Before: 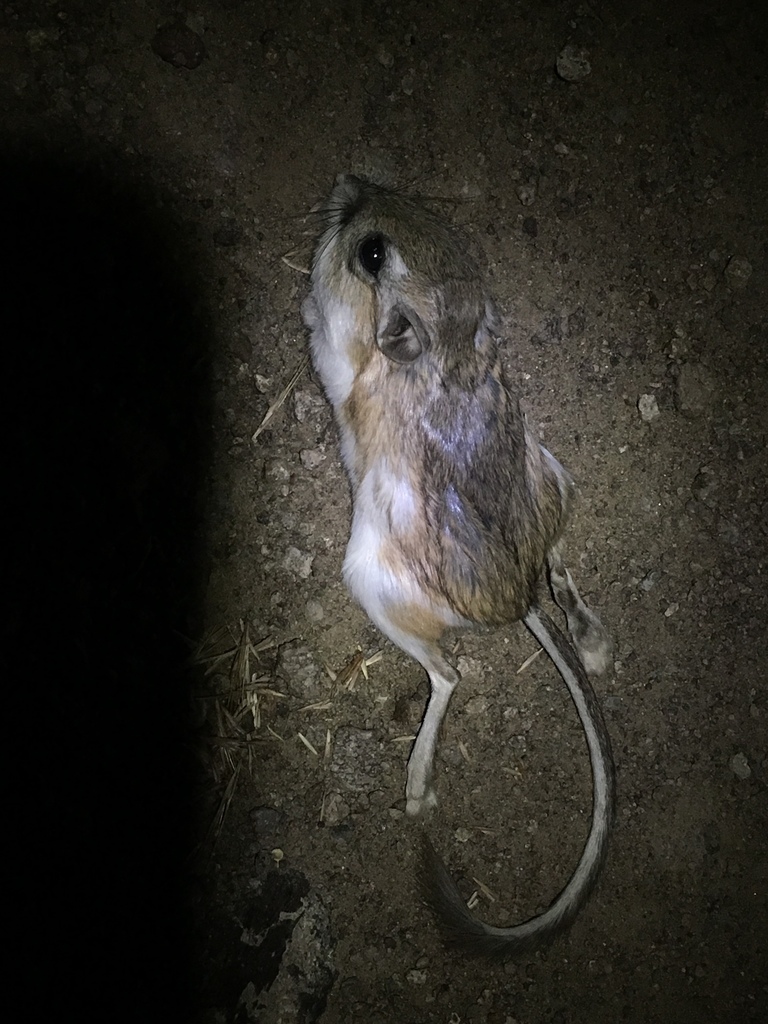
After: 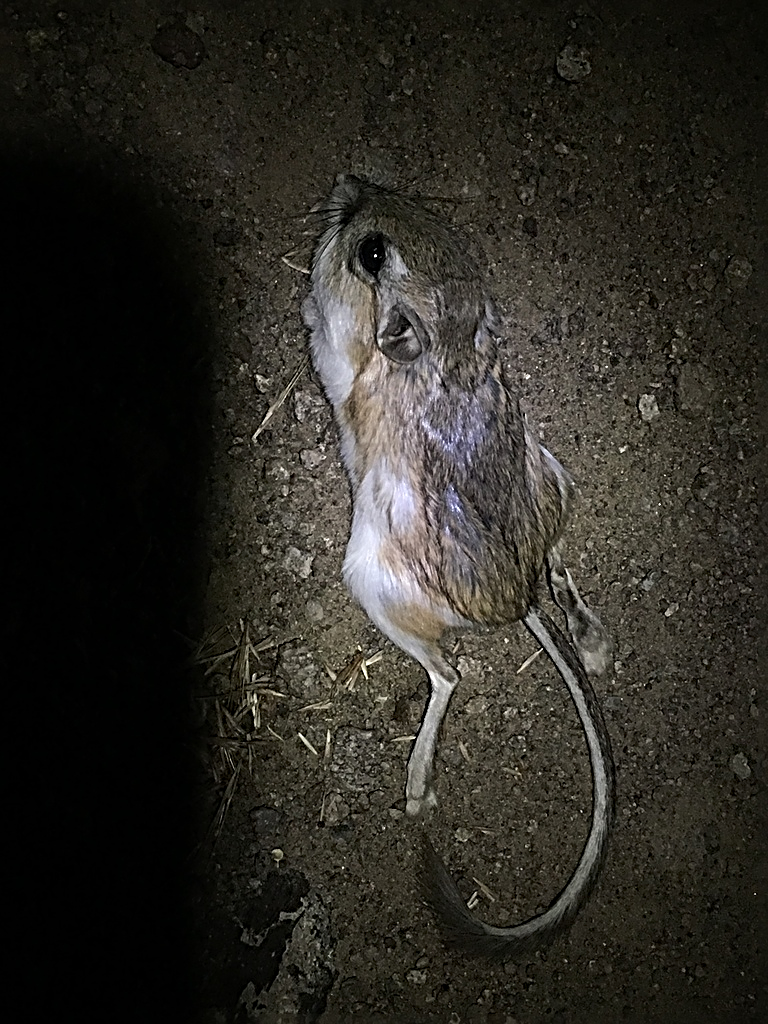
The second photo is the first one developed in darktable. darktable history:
sharpen: radius 3.693, amount 0.924
